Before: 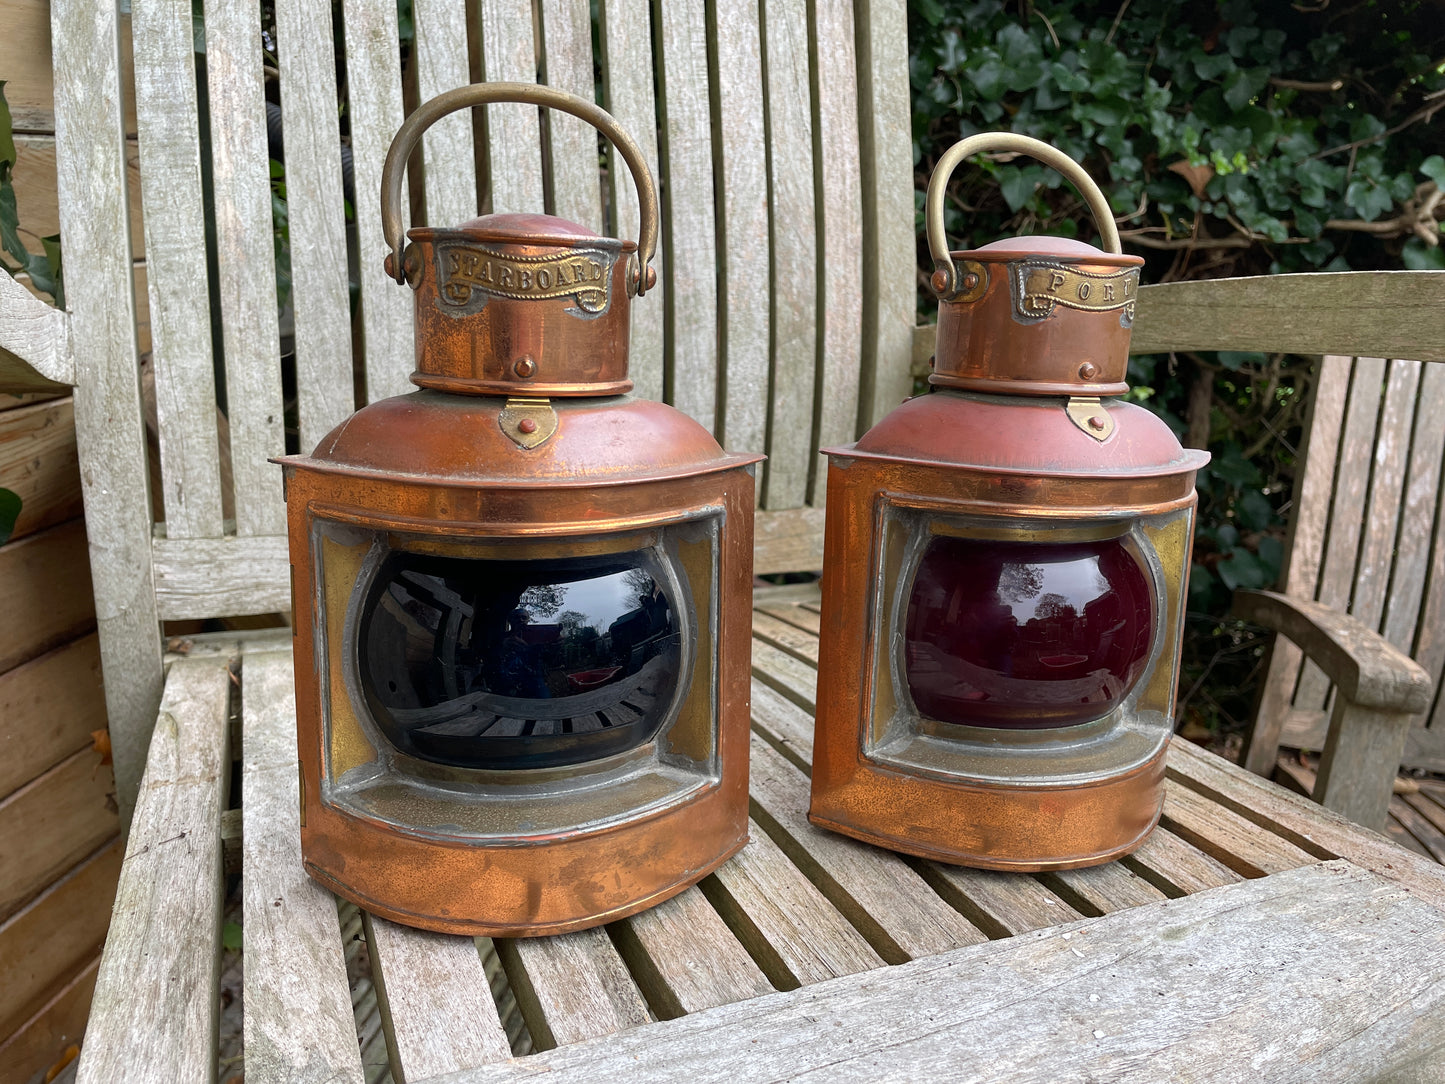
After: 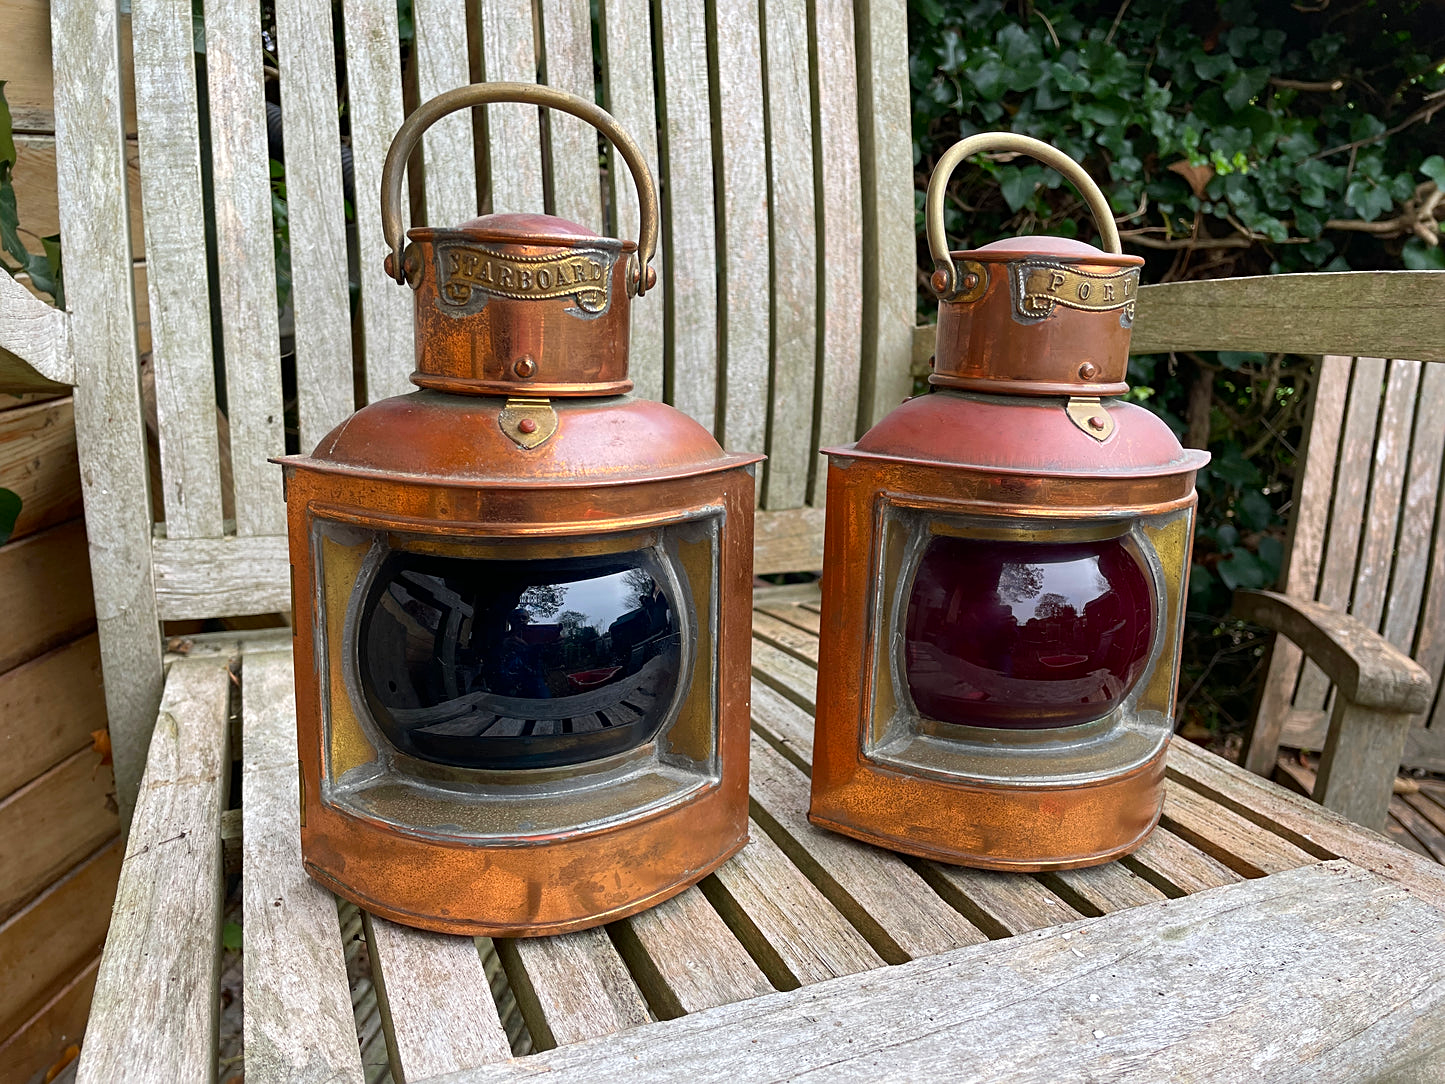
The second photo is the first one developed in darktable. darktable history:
contrast brightness saturation: contrast 0.078, saturation 0.203
sharpen: radius 2.501, amount 0.327
